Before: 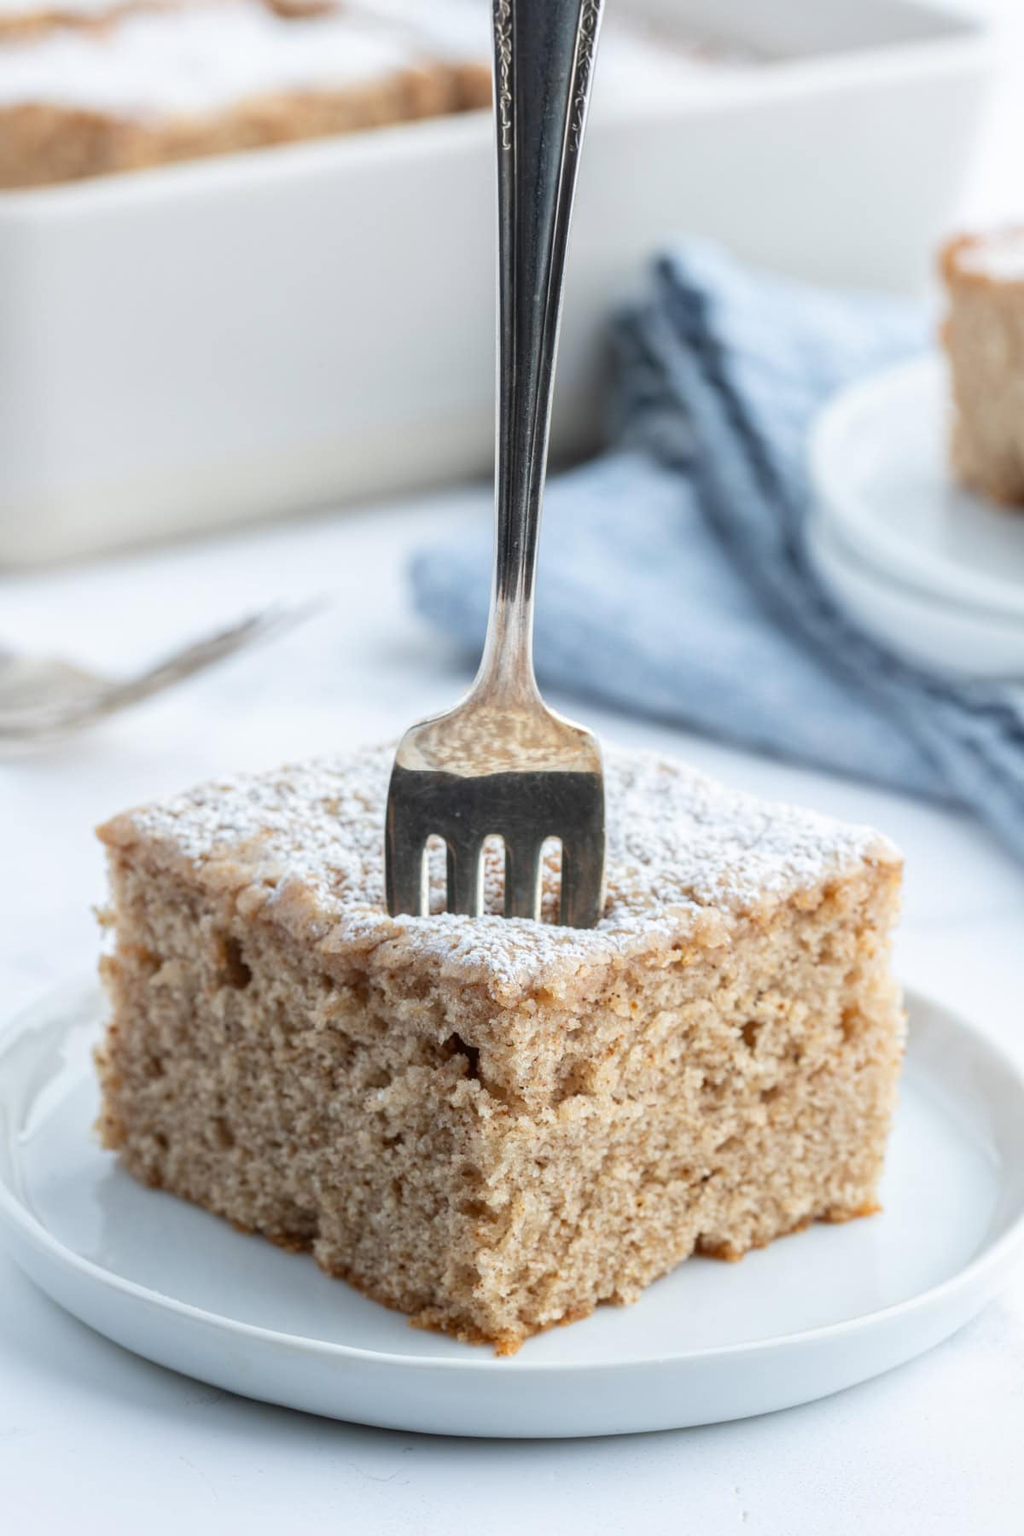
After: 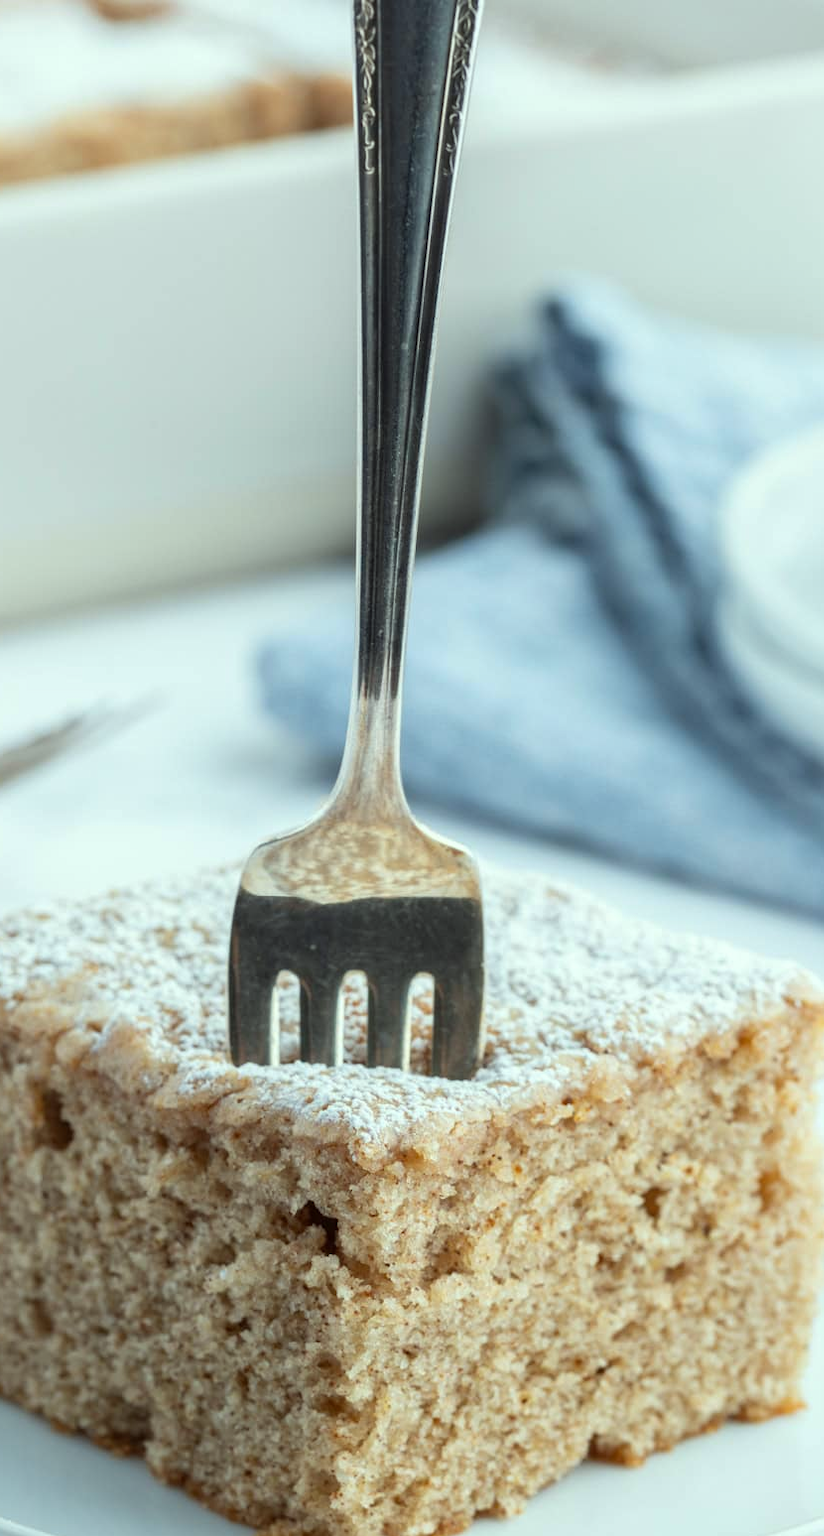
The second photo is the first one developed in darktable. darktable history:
crop: left 18.479%, right 12.2%, bottom 13.971%
rotate and perspective: automatic cropping original format, crop left 0, crop top 0
color correction: highlights a* -8, highlights b* 3.1
